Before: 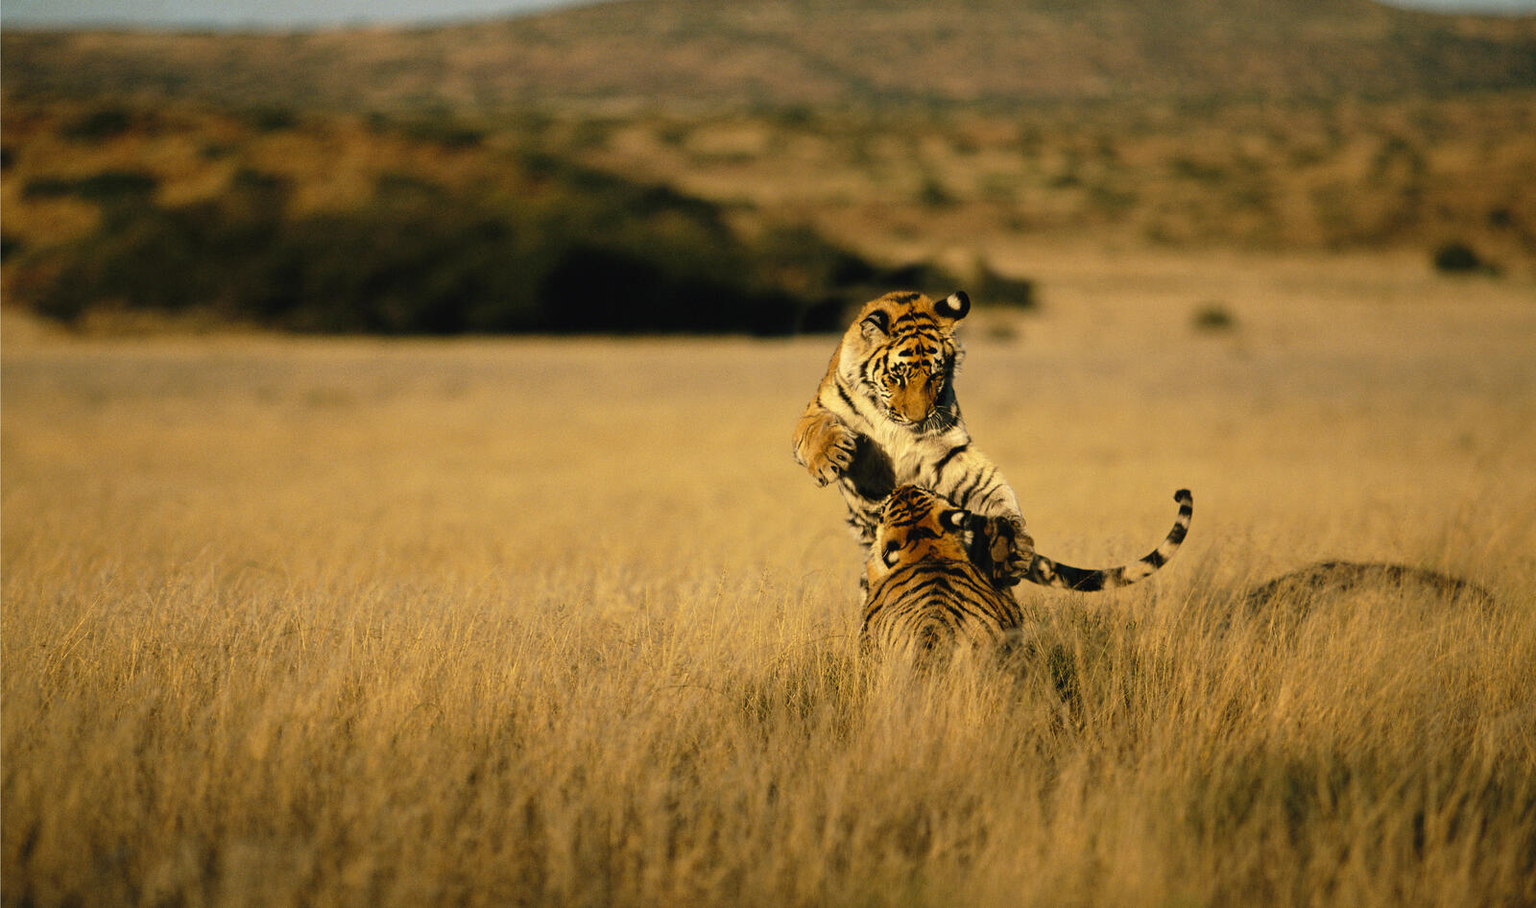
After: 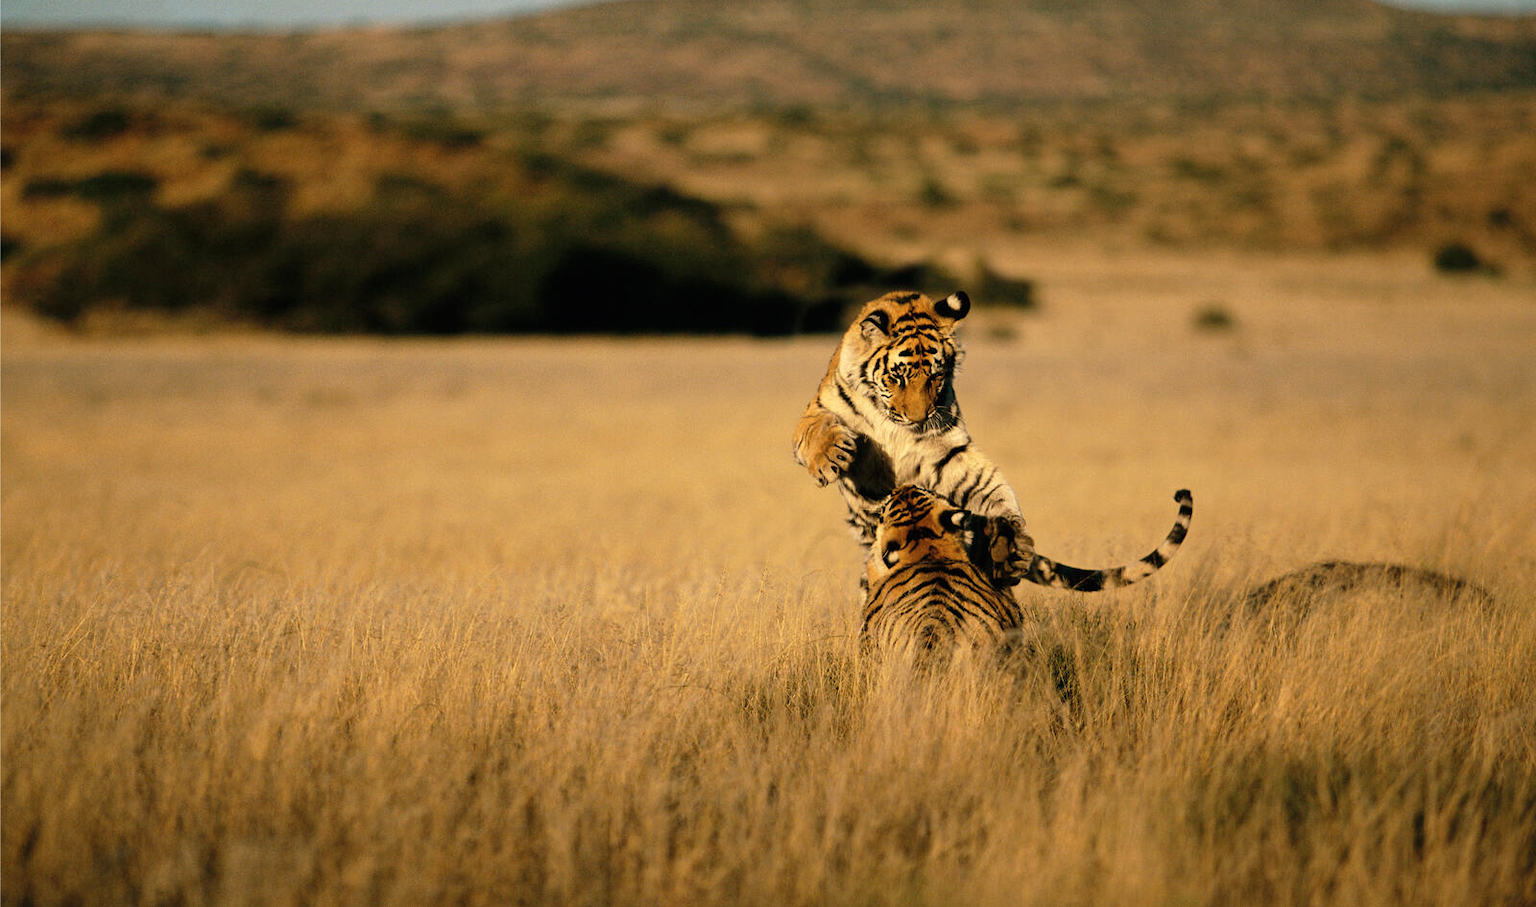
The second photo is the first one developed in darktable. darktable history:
crop: bottom 0.071%
color contrast: green-magenta contrast 0.84, blue-yellow contrast 0.86
